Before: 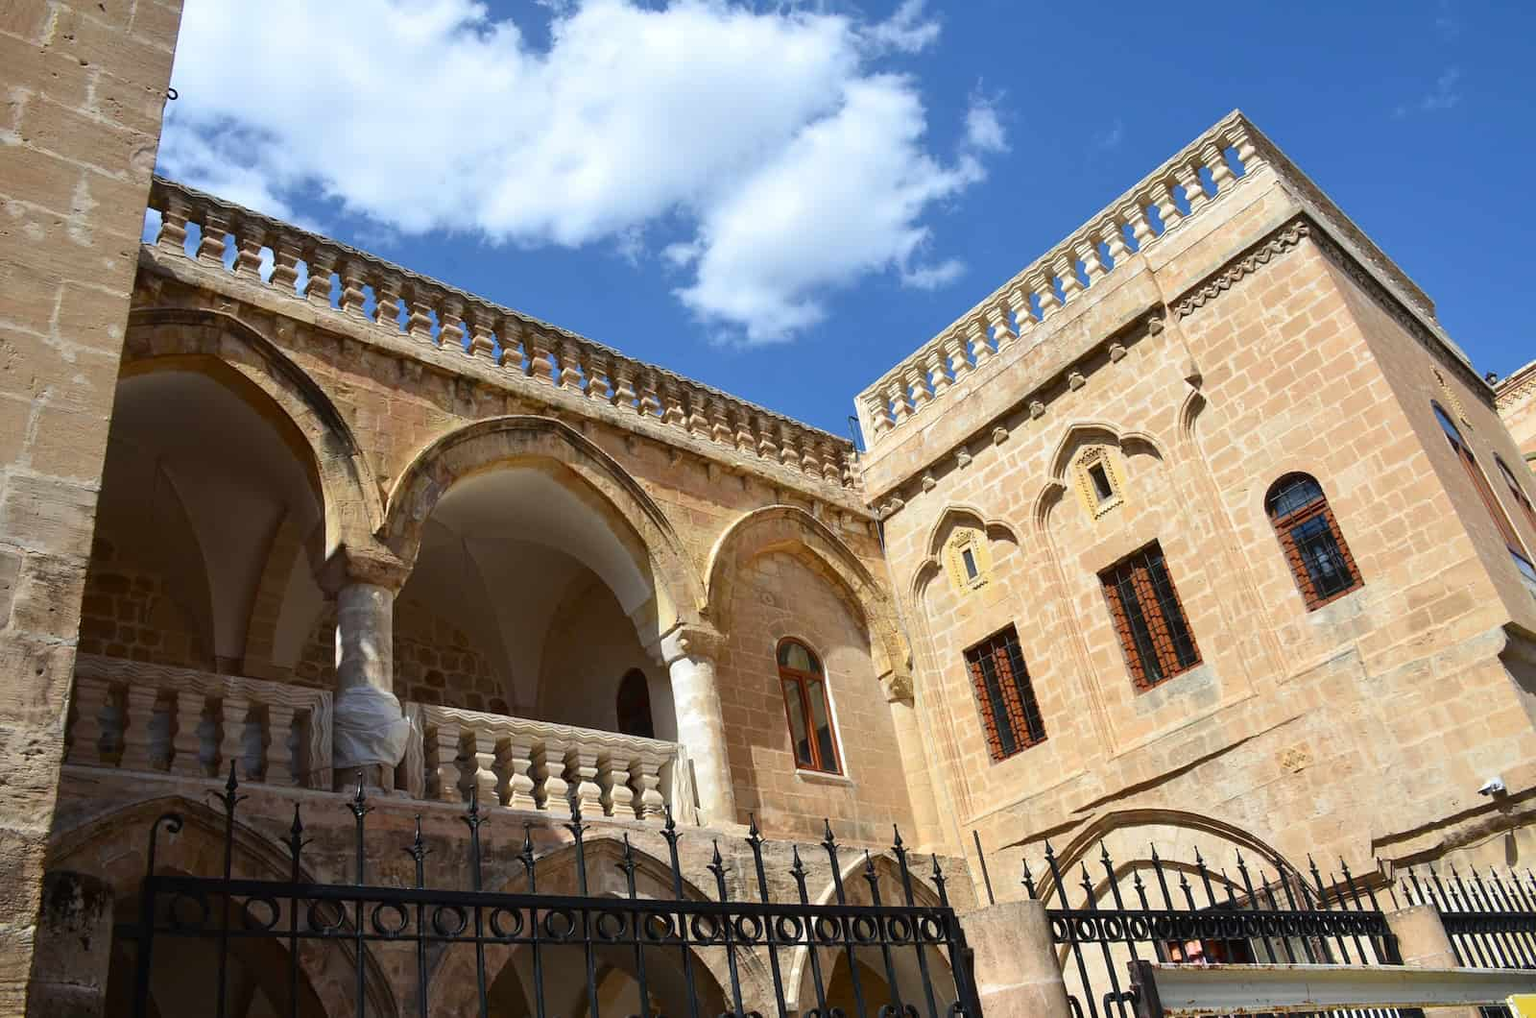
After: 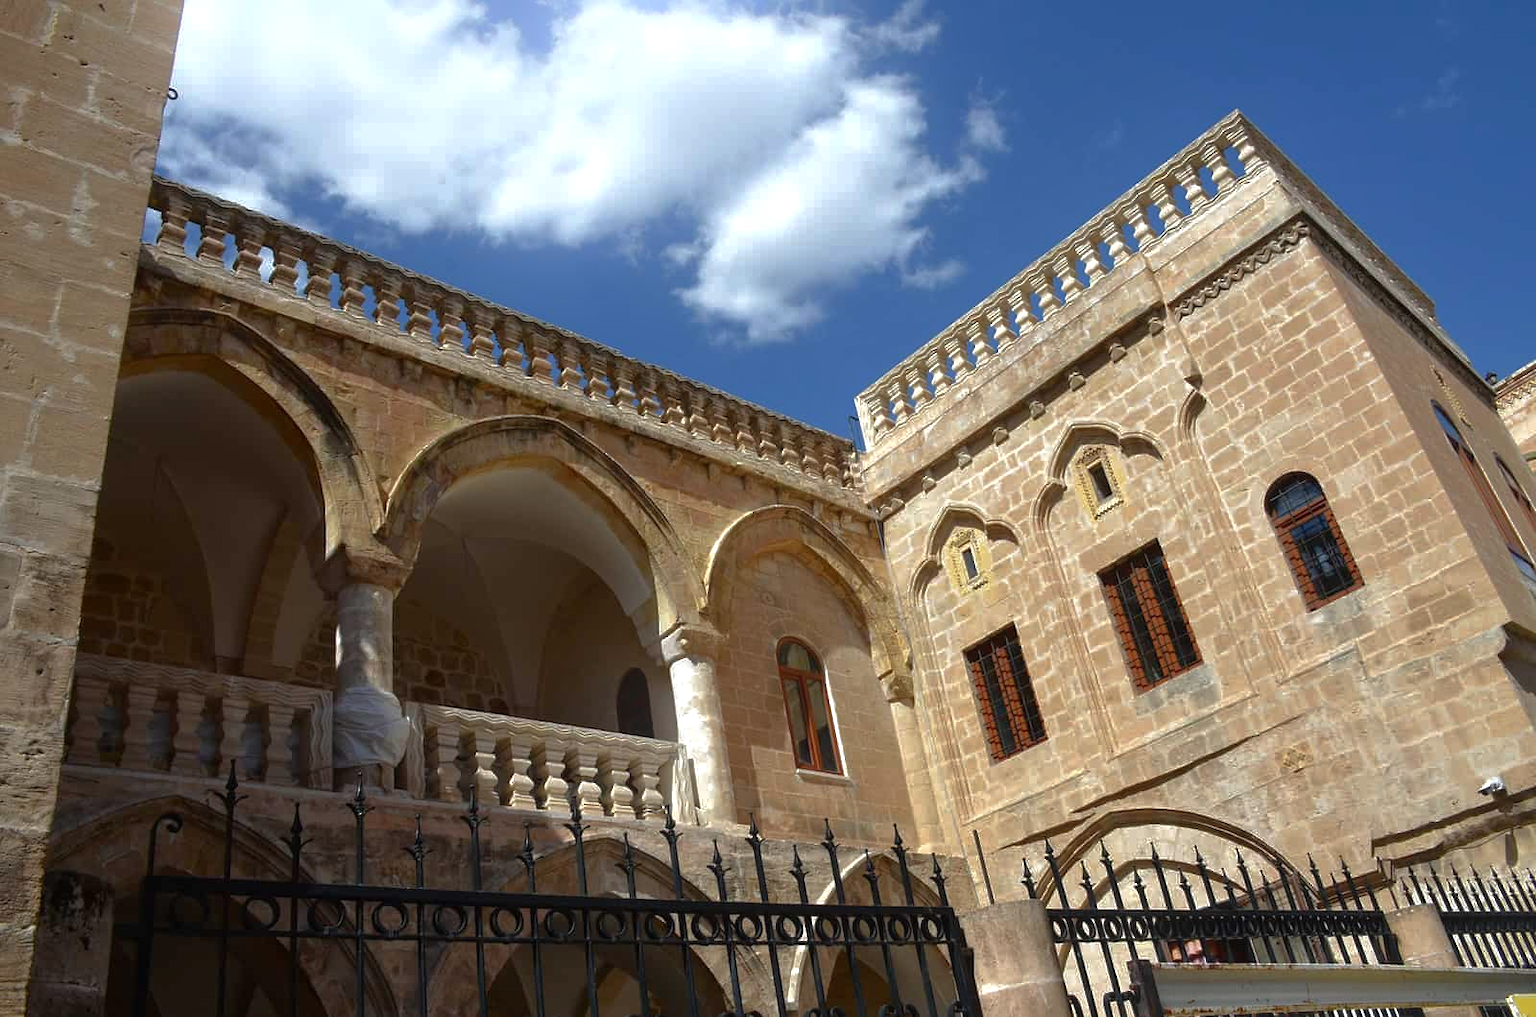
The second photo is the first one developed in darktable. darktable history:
bloom: size 15%, threshold 97%, strength 7%
exposure: exposure 0.197 EV, compensate highlight preservation false
base curve: curves: ch0 [(0, 0) (0.826, 0.587) (1, 1)]
